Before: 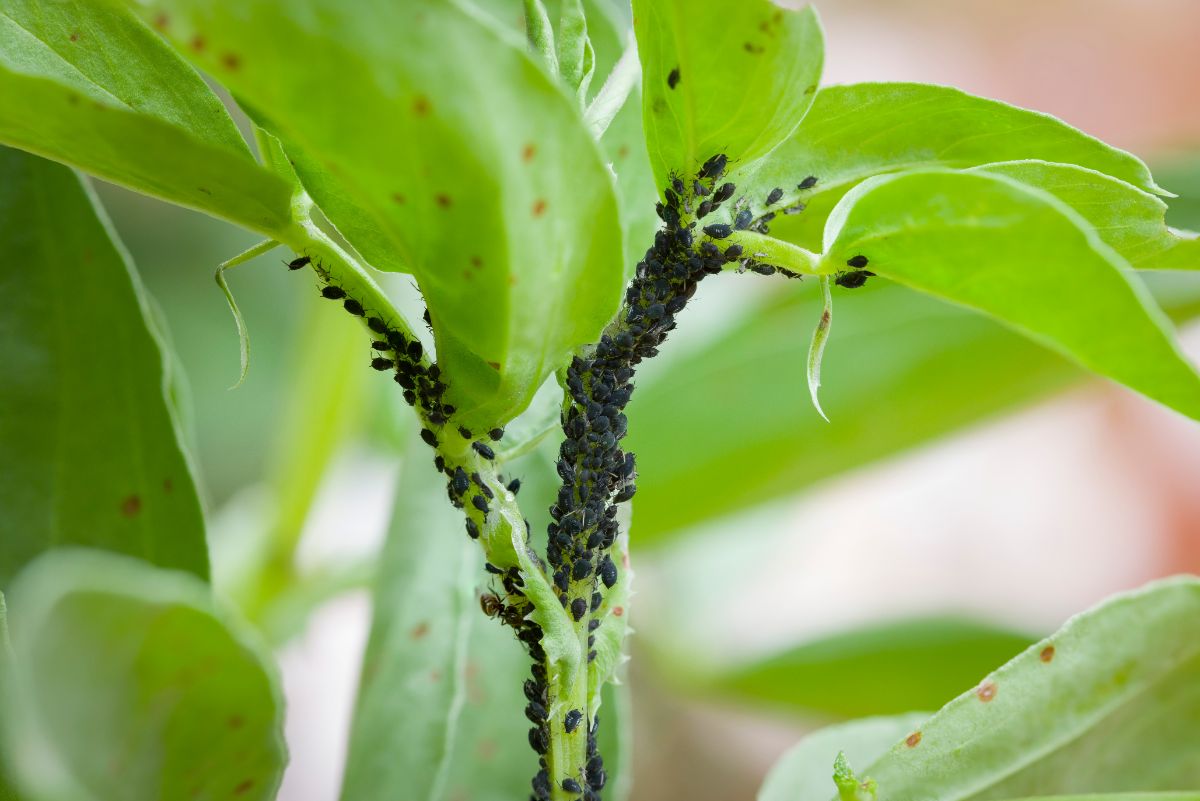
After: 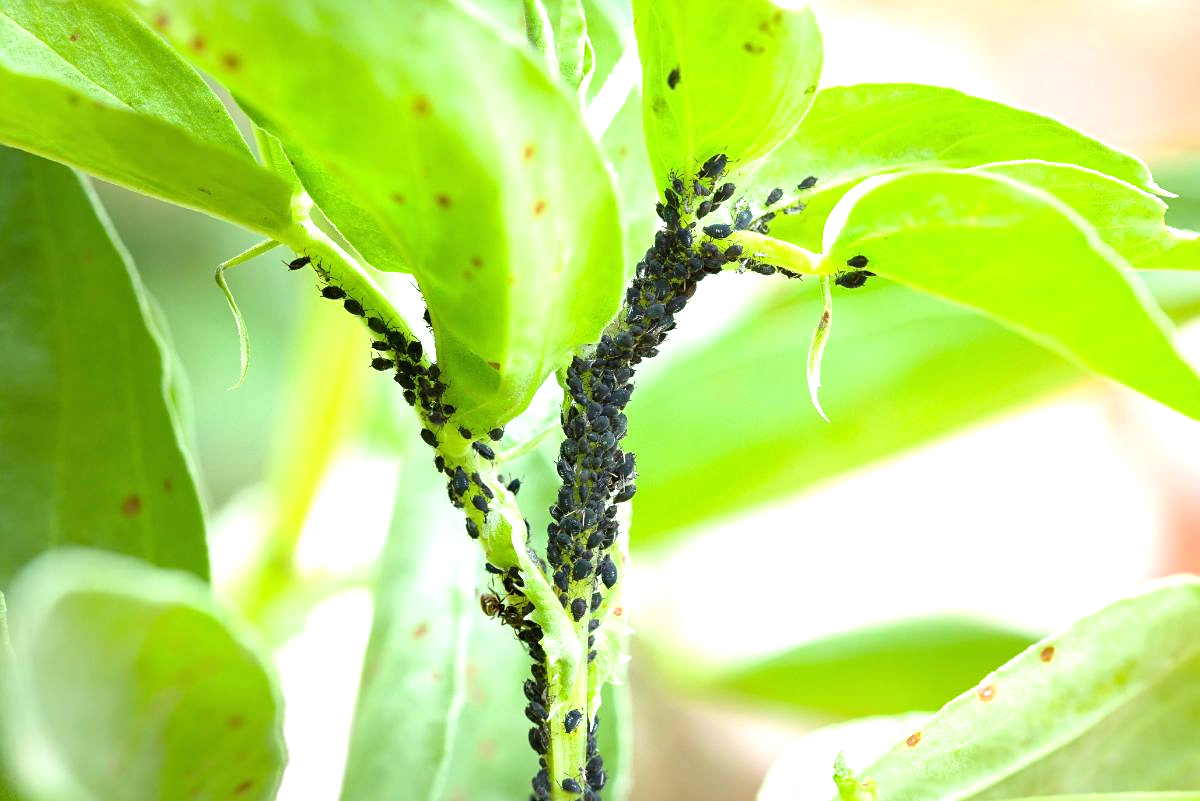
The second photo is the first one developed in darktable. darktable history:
exposure: black level correction 0, exposure 1.098 EV, compensate highlight preservation false
sharpen: amount 0.218
